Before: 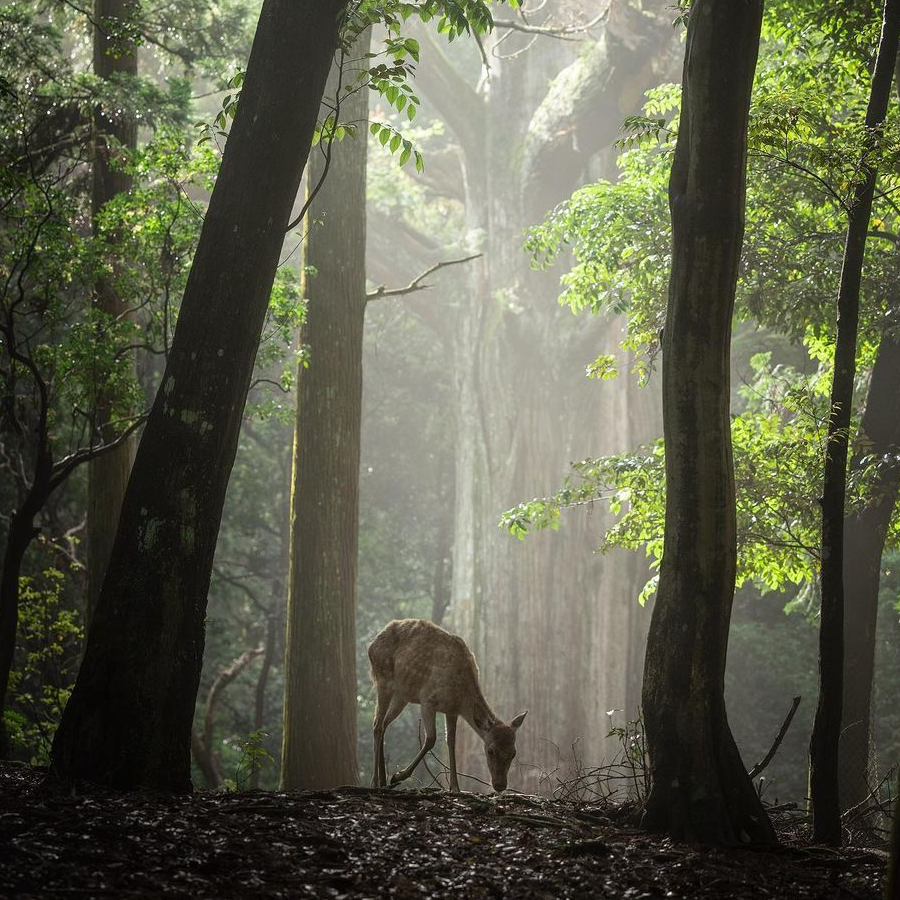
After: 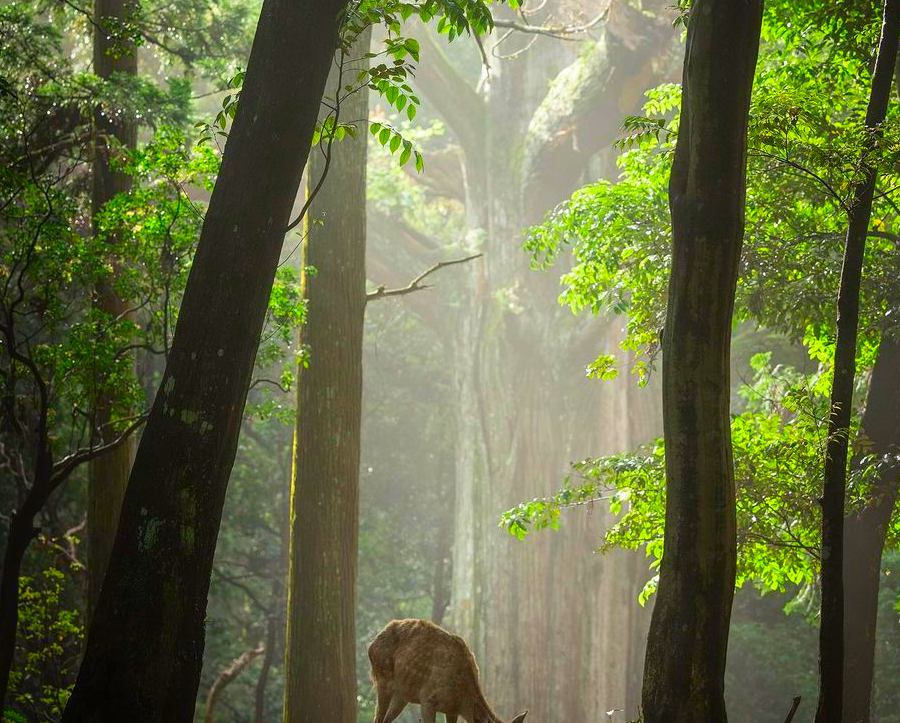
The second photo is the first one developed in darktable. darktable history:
color correction: highlights b* 0.037, saturation 1.76
crop: bottom 19.565%
